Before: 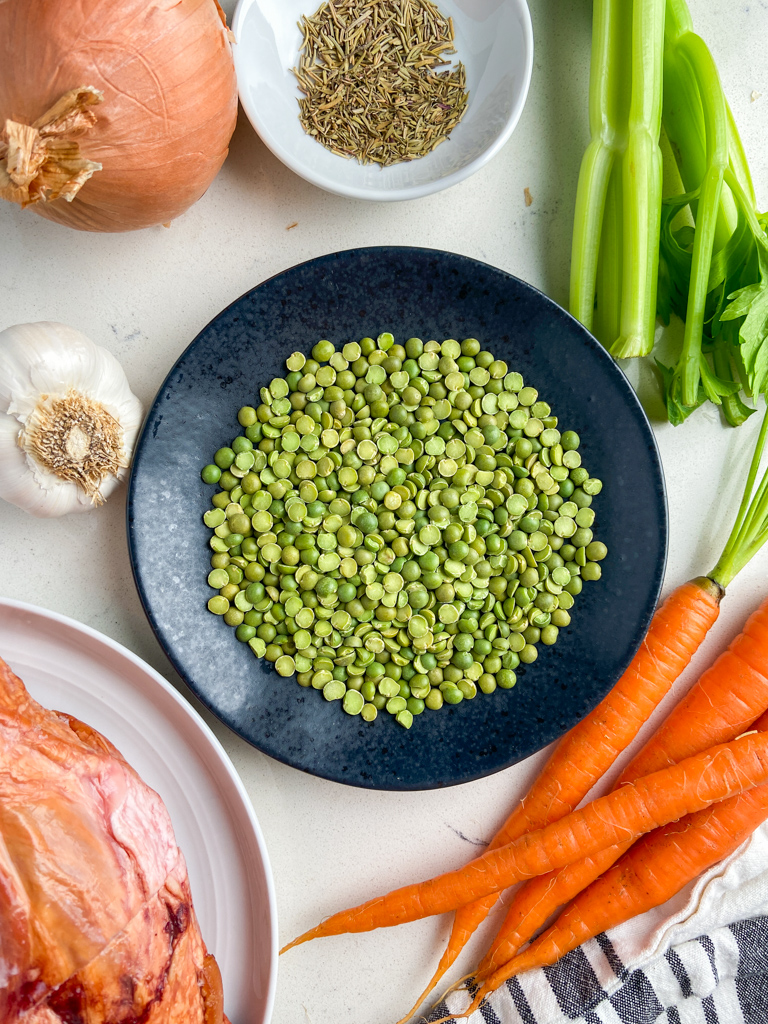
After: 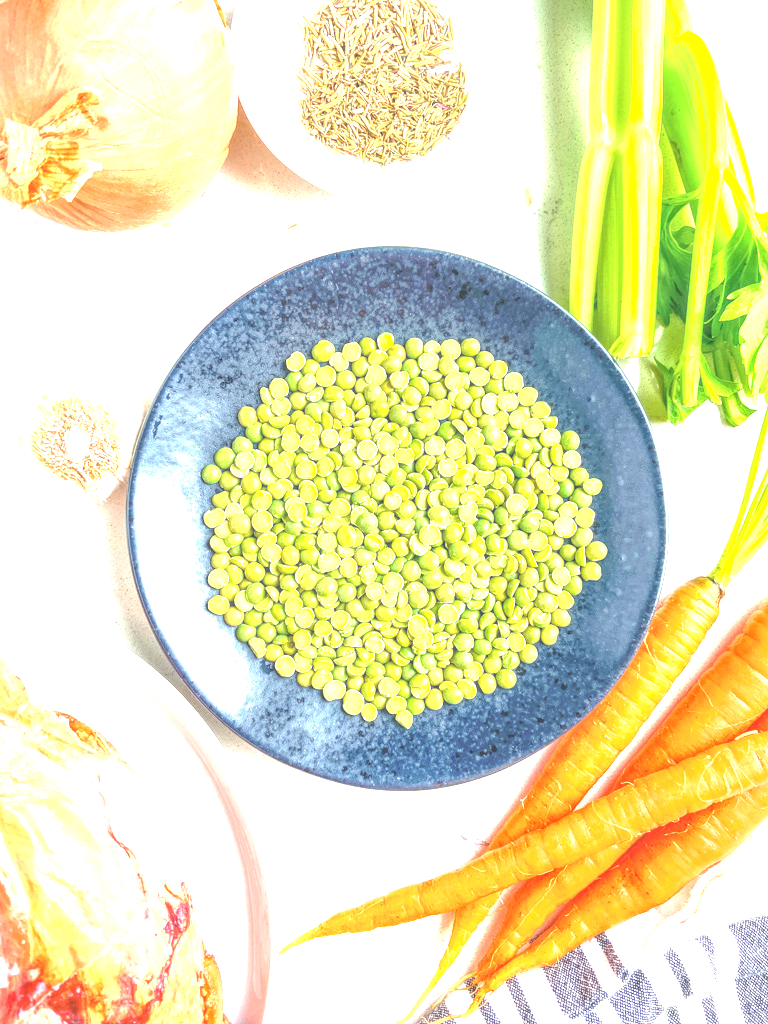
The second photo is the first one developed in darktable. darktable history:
exposure: black level correction 0, exposure 1.916 EV, compensate highlight preservation false
levels: levels [0, 0.492, 0.984]
local contrast: highlights 66%, shadows 34%, detail 167%, midtone range 0.2
